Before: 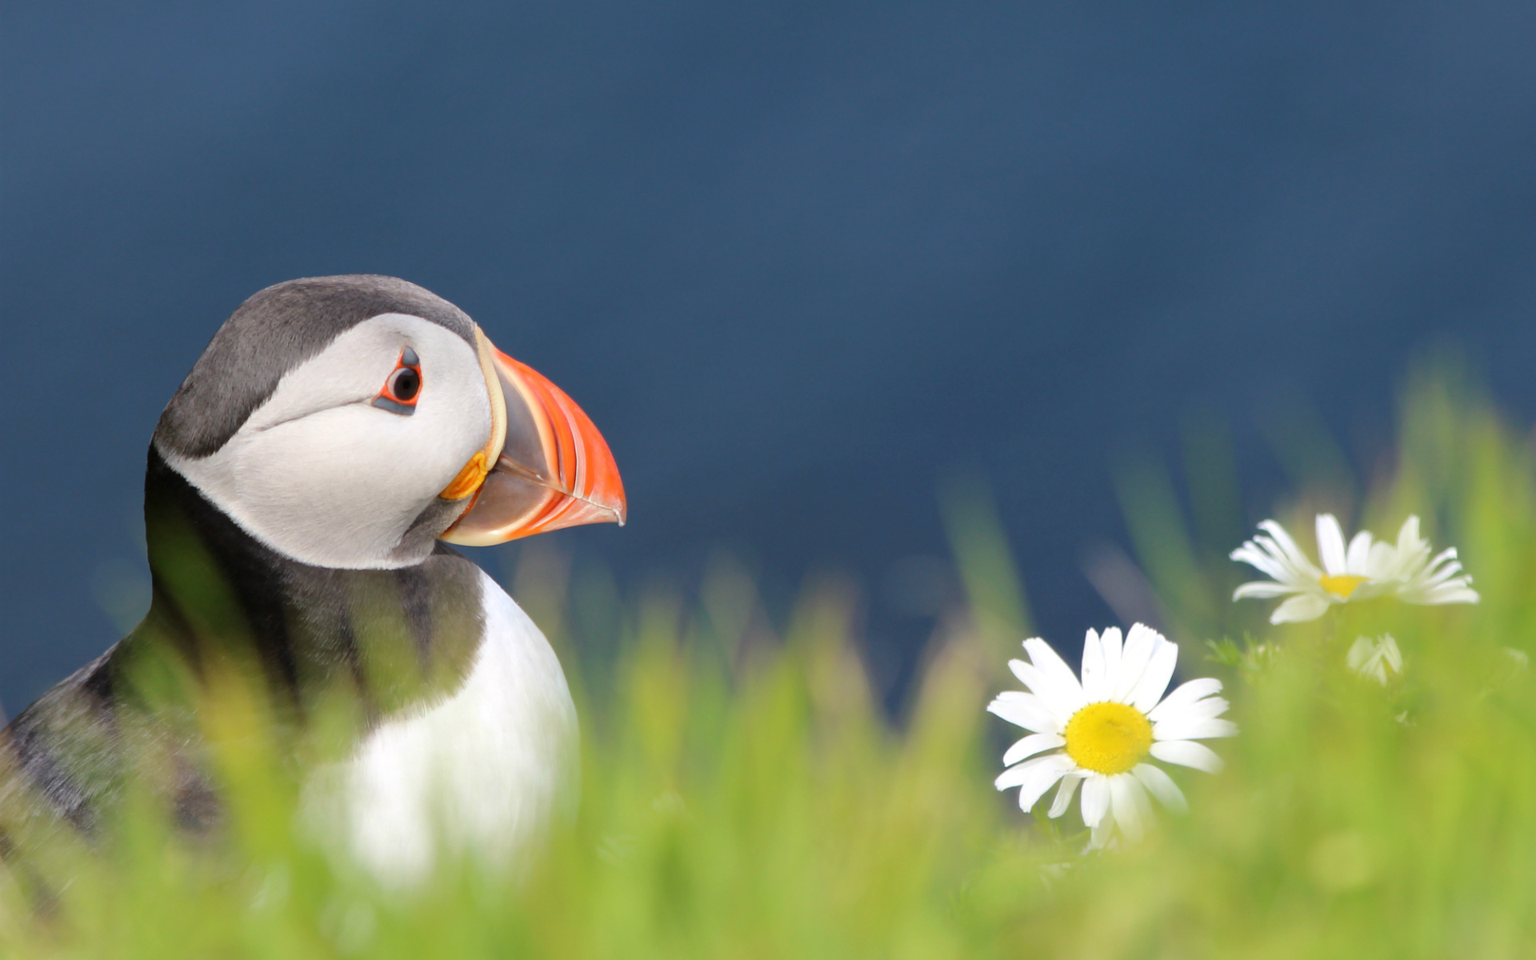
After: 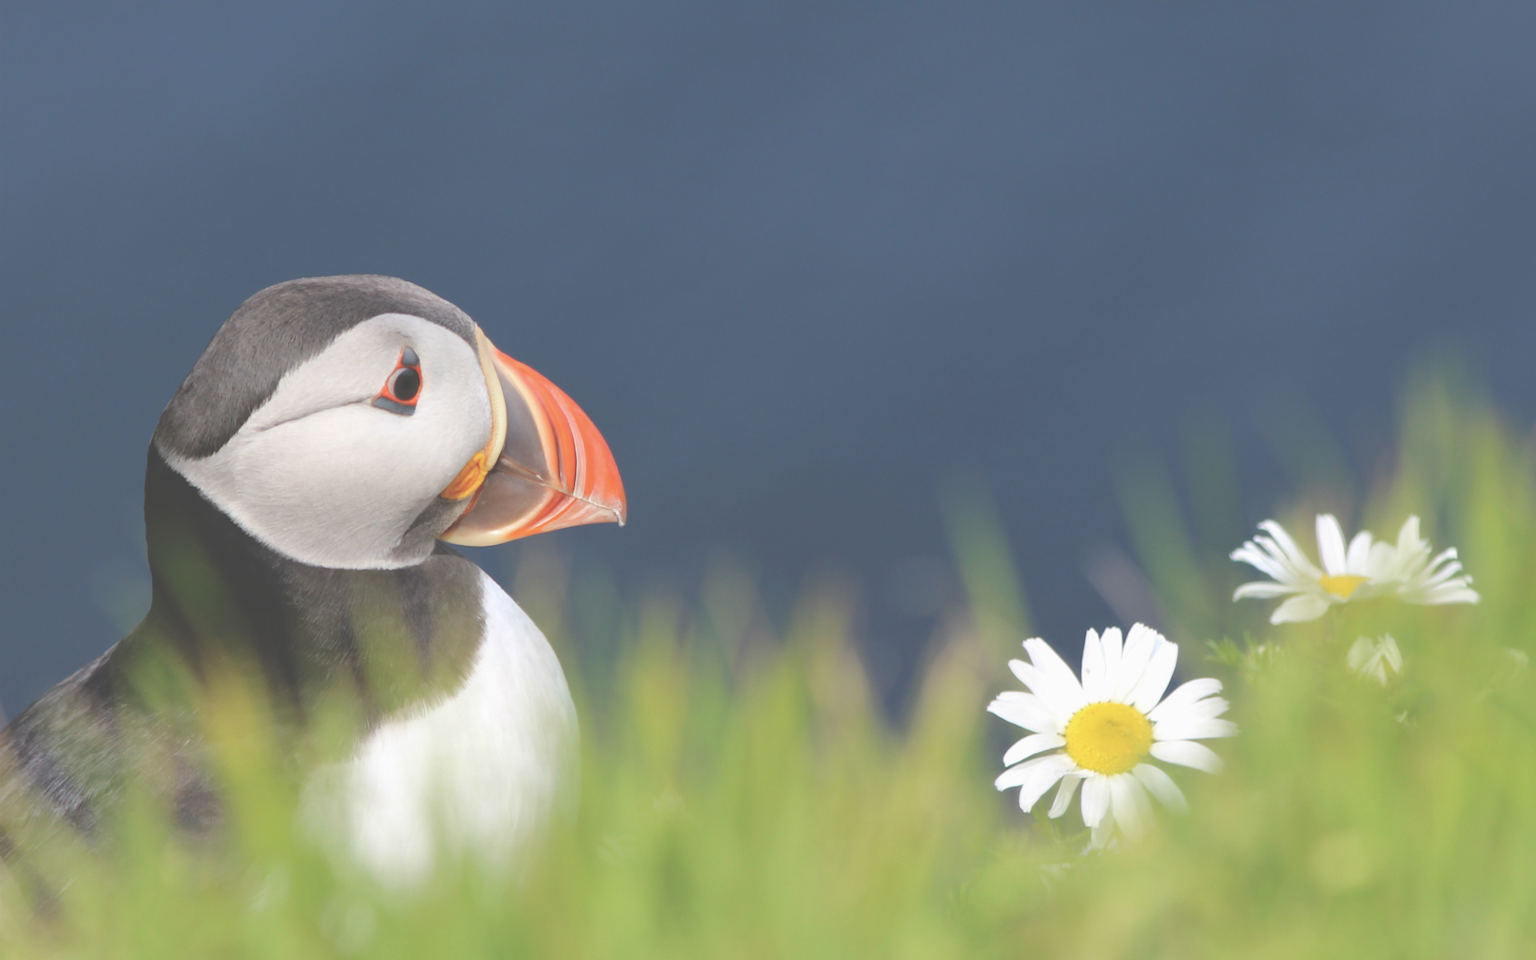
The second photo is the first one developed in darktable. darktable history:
exposure: black level correction -0.061, exposure -0.049 EV, compensate highlight preservation false
color zones: curves: ch1 [(0, 0.469) (0.01, 0.469) (0.12, 0.446) (0.248, 0.469) (0.5, 0.5) (0.748, 0.5) (0.99, 0.469) (1, 0.469)]
